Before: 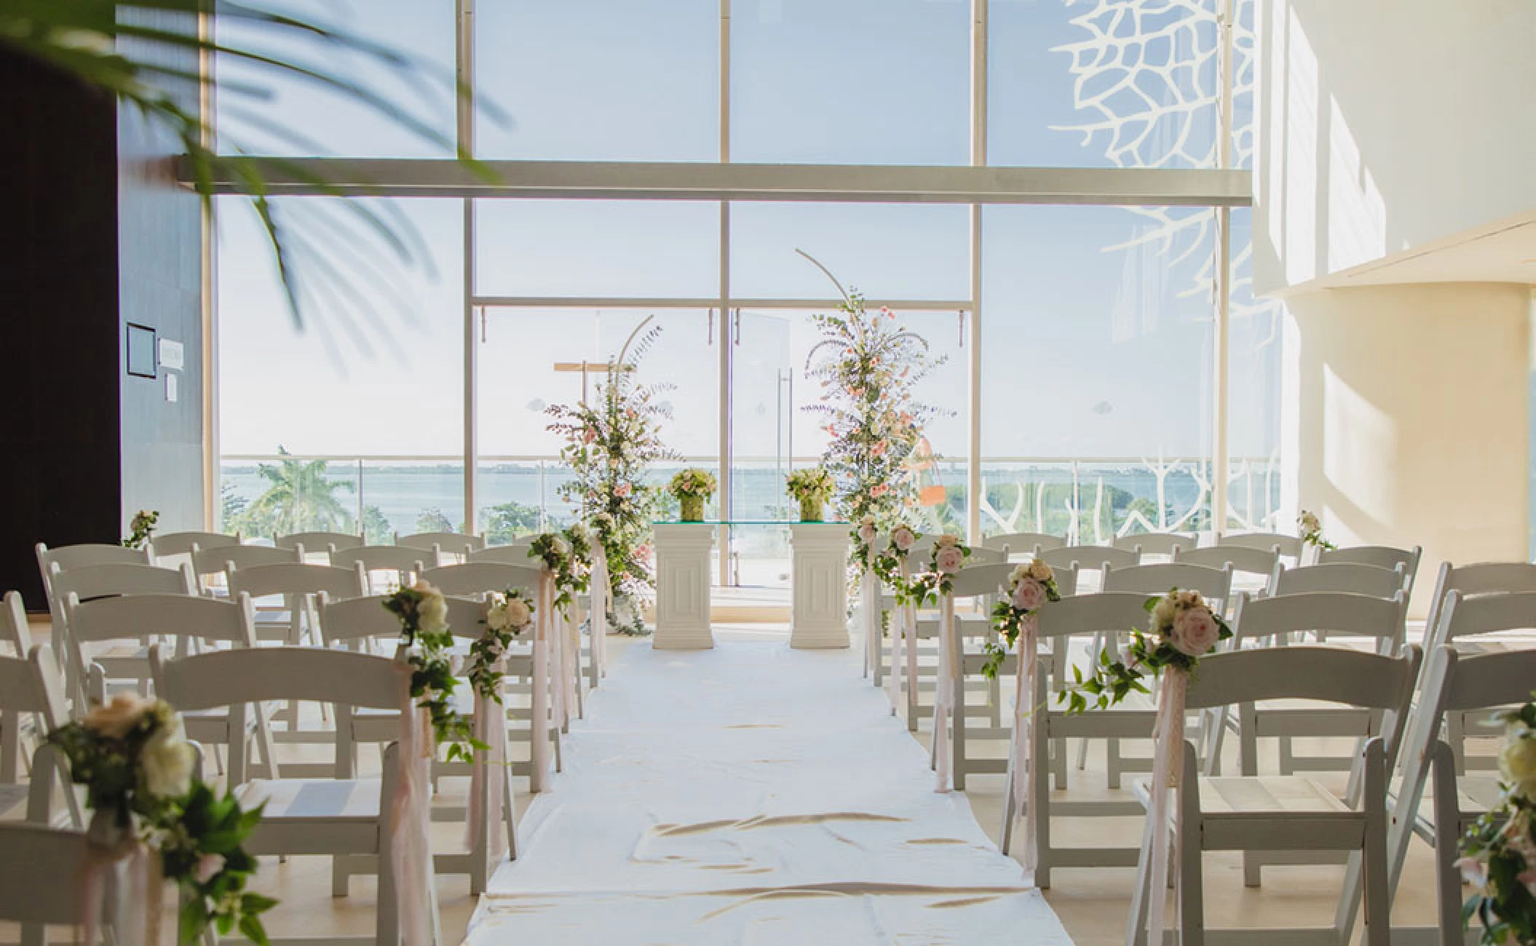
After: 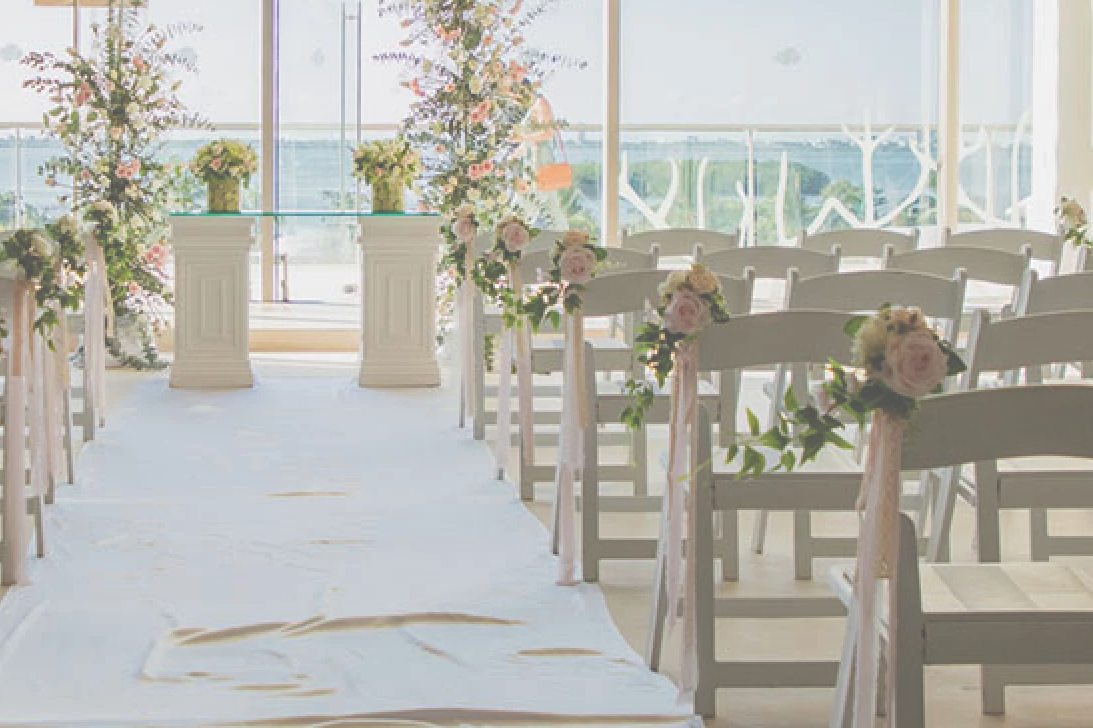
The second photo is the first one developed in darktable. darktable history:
exposure: black level correction -0.087, compensate highlight preservation false
haze removal: compatibility mode true, adaptive false
crop: left 34.479%, top 38.822%, right 13.718%, bottom 5.172%
